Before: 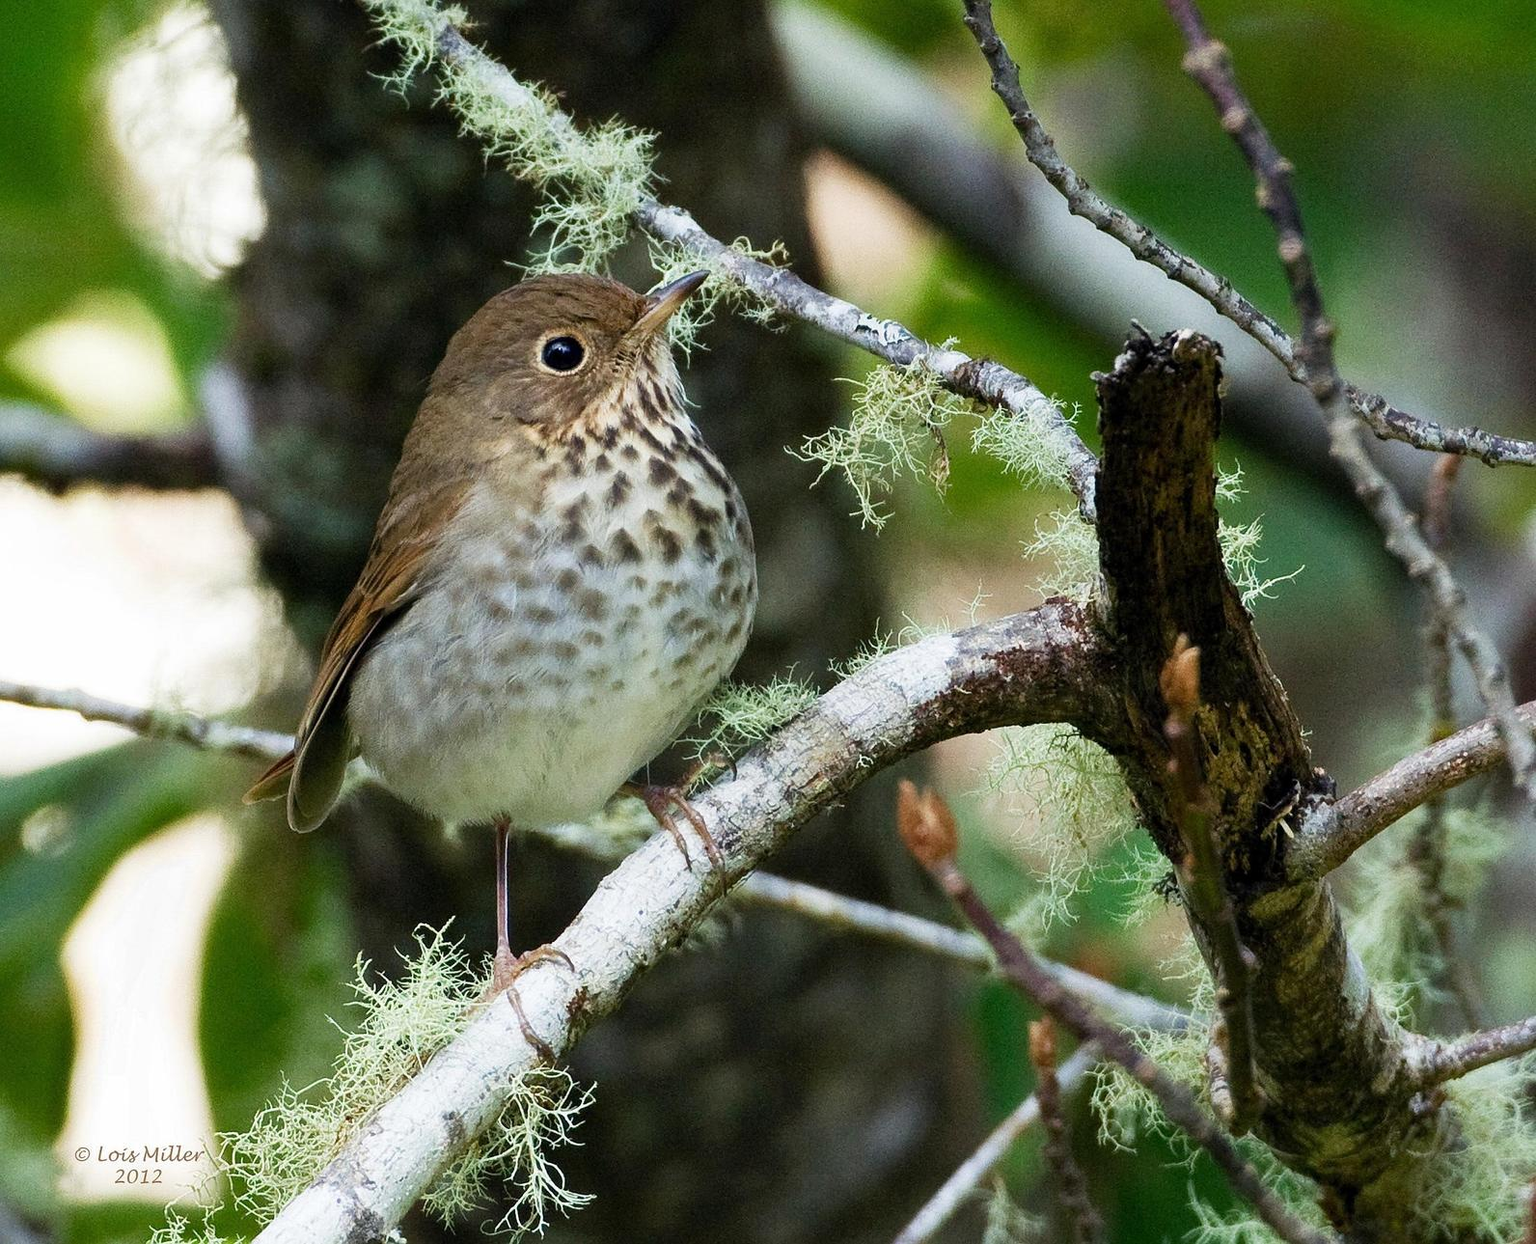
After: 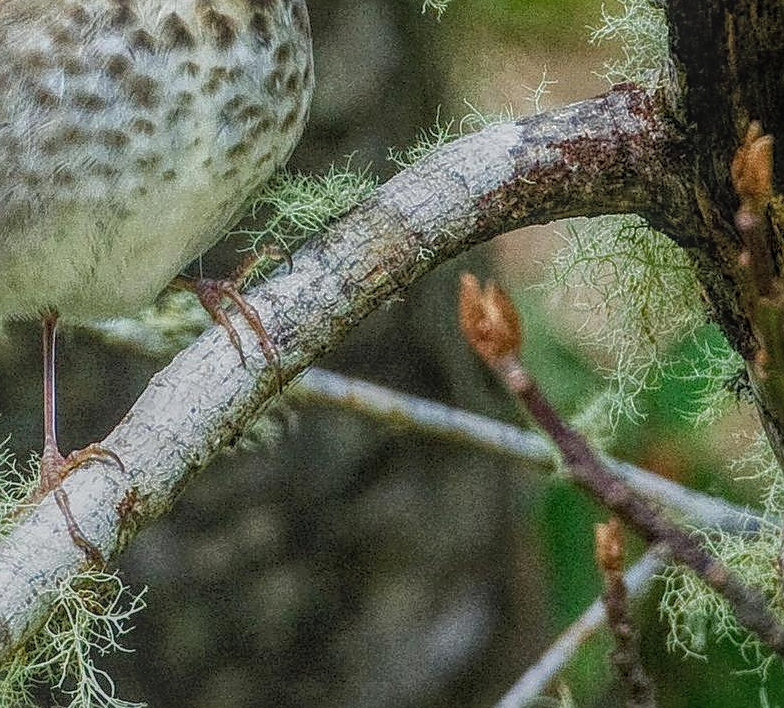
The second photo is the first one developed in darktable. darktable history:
local contrast: highlights 20%, shadows 23%, detail 199%, midtone range 0.2
crop: left 29.594%, top 41.536%, right 21.131%, bottom 3.462%
sharpen: on, module defaults
